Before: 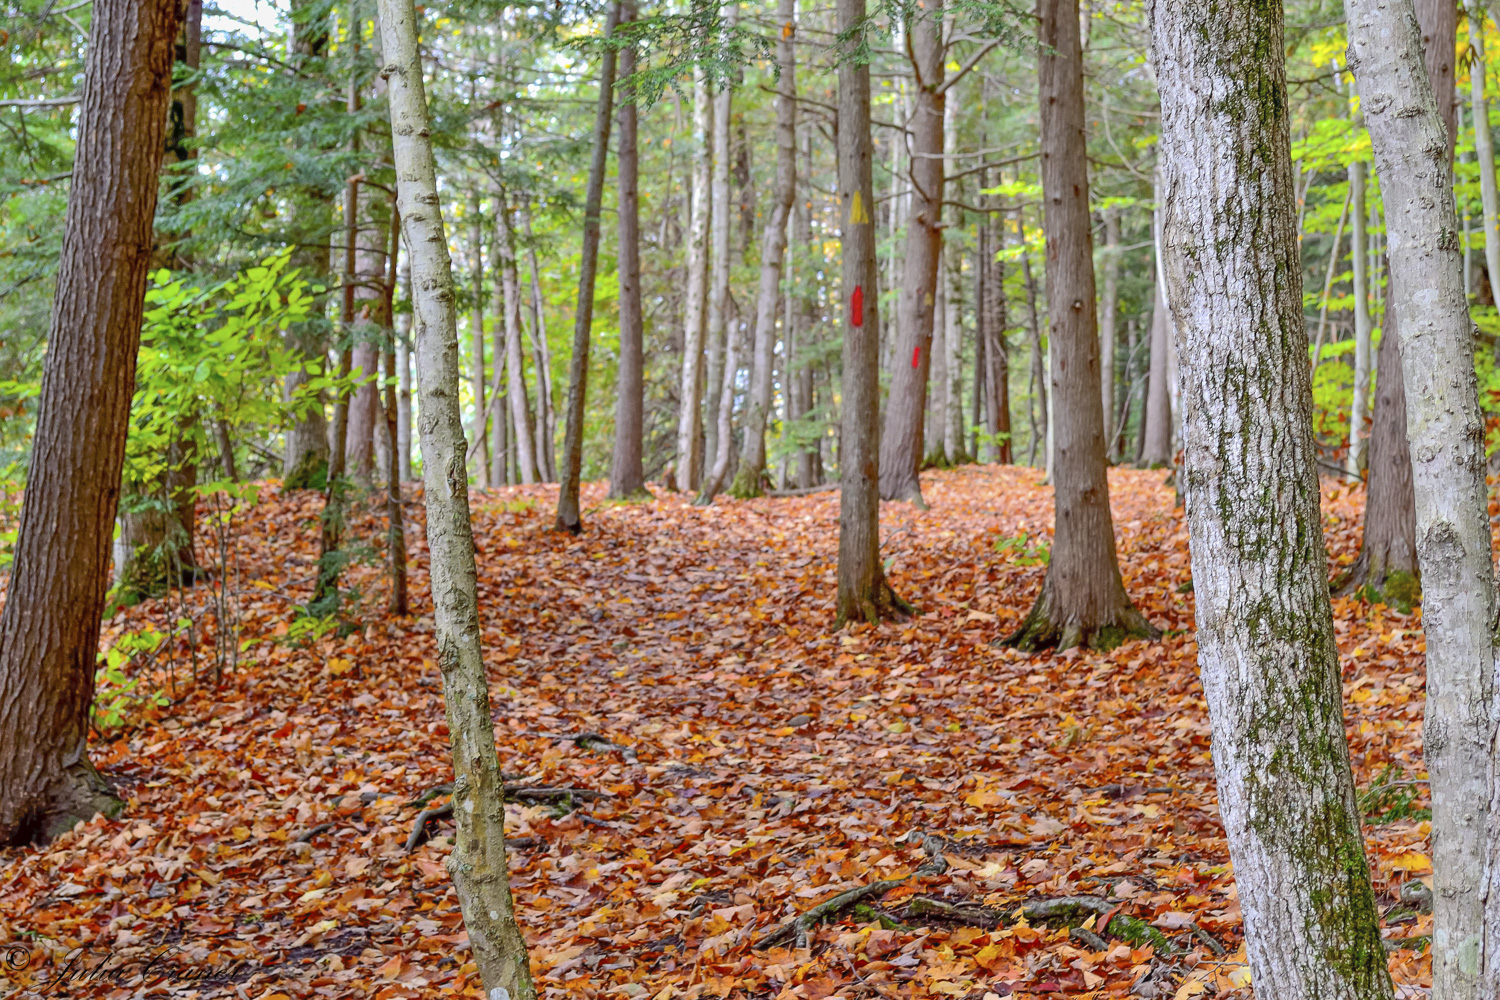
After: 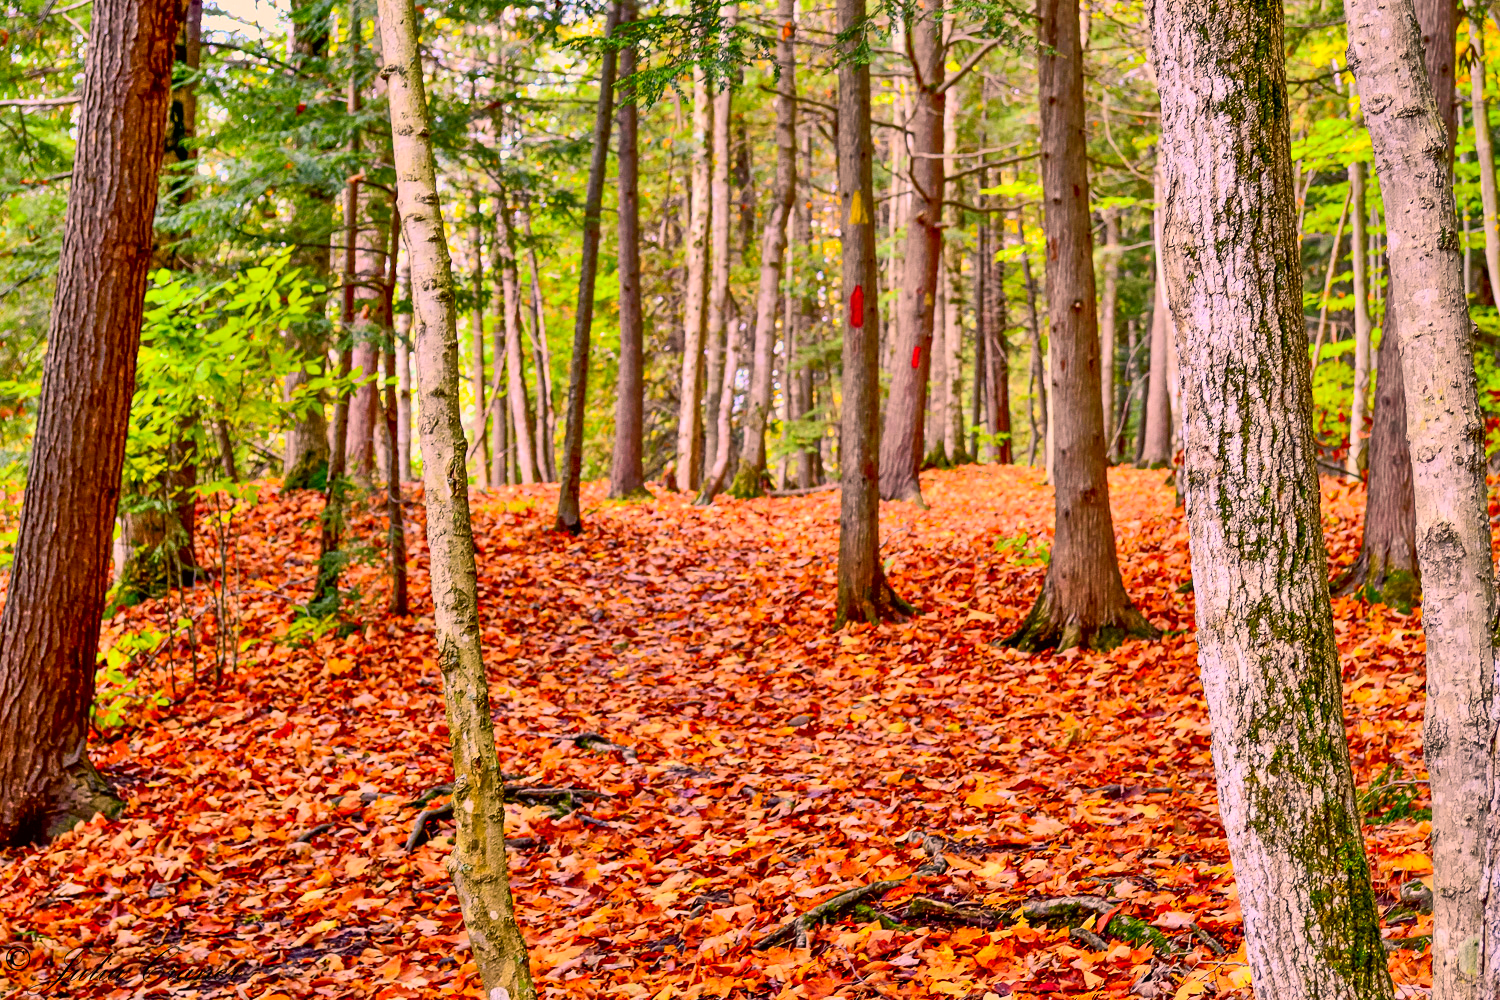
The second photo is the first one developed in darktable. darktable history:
shadows and highlights: shadows 20.92, highlights -82.67, soften with gaussian
color correction: highlights a* 22.61, highlights b* 21.6
tone curve: curves: ch0 [(0, 0.006) (0.046, 0.011) (0.13, 0.062) (0.338, 0.327) (0.494, 0.55) (0.728, 0.835) (1, 1)]; ch1 [(0, 0) (0.346, 0.324) (0.45, 0.431) (0.5, 0.5) (0.522, 0.517) (0.55, 0.57) (1, 1)]; ch2 [(0, 0) (0.453, 0.418) (0.5, 0.5) (0.526, 0.524) (0.554, 0.598) (0.622, 0.679) (0.707, 0.761) (1, 1)], color space Lab, independent channels, preserve colors none
